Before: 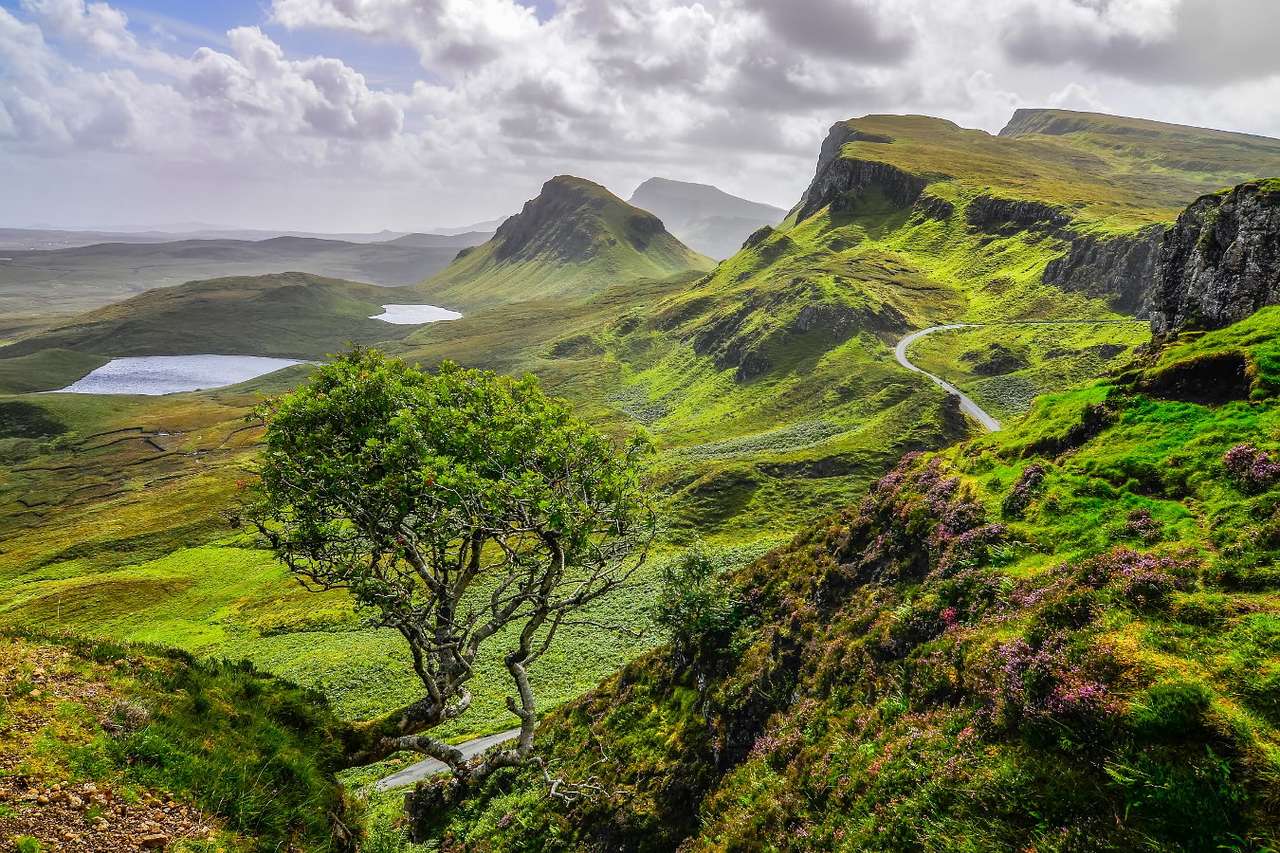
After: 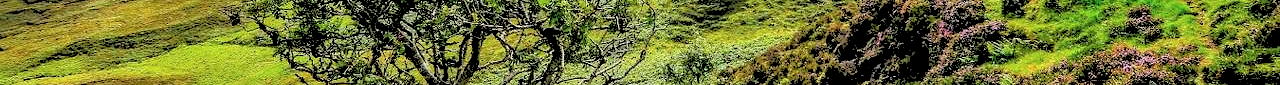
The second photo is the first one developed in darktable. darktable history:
exposure: black level correction 0, compensate exposure bias true, compensate highlight preservation false
crop and rotate: top 59.084%, bottom 30.916%
contrast brightness saturation: saturation -0.05
rgb levels: levels [[0.027, 0.429, 0.996], [0, 0.5, 1], [0, 0.5, 1]]
